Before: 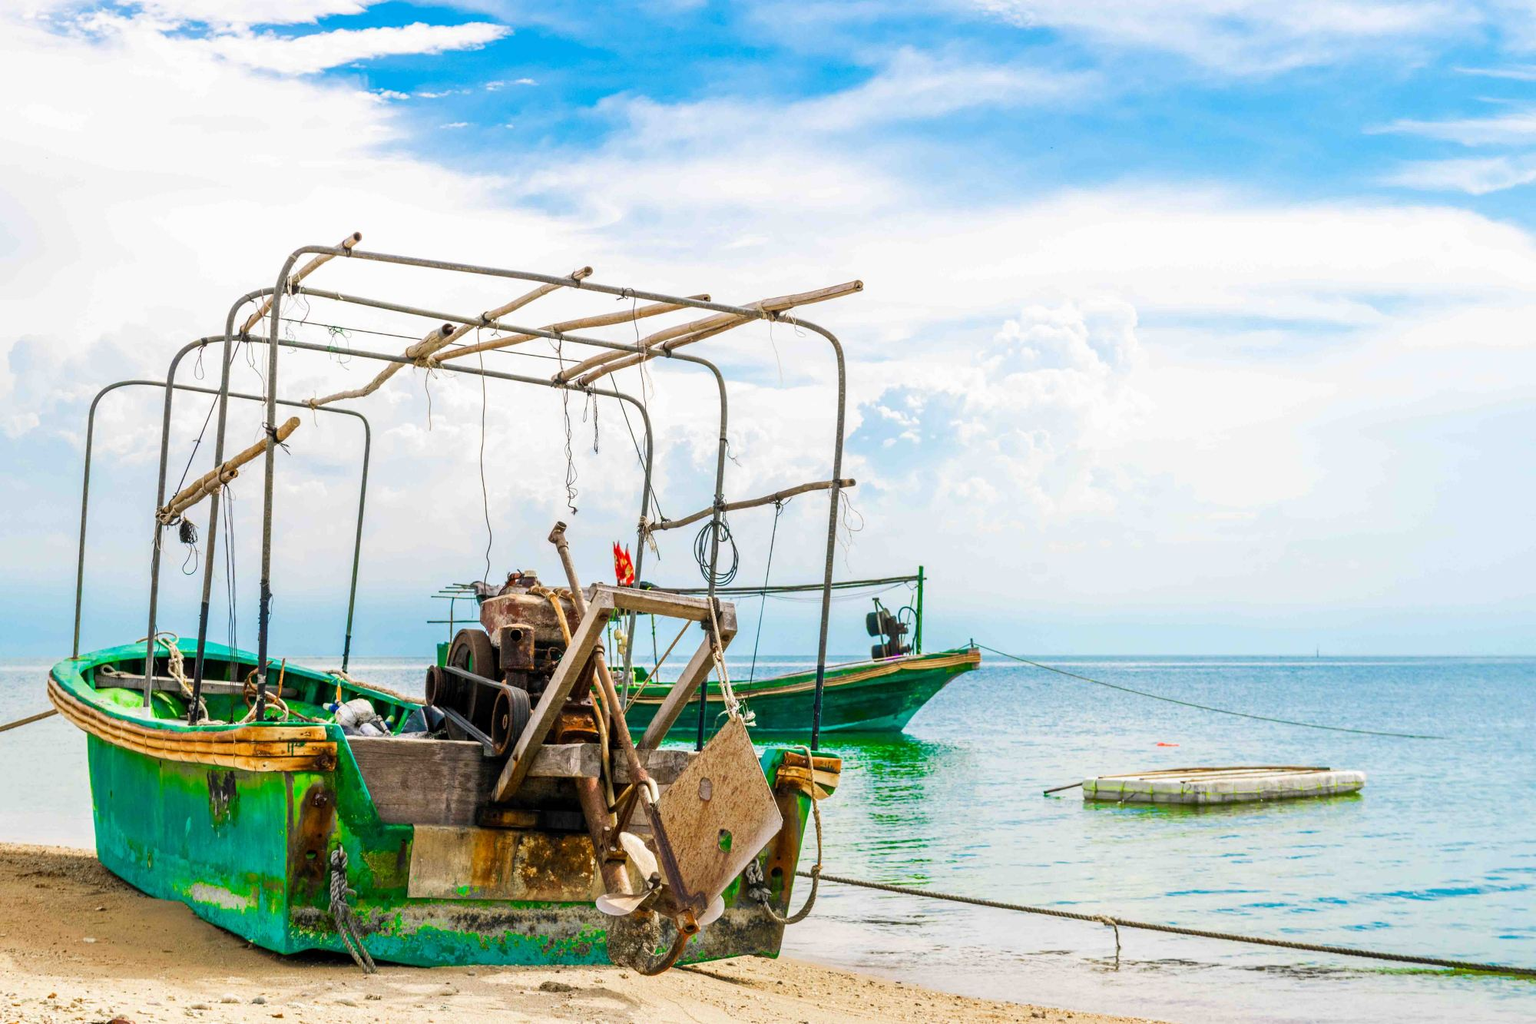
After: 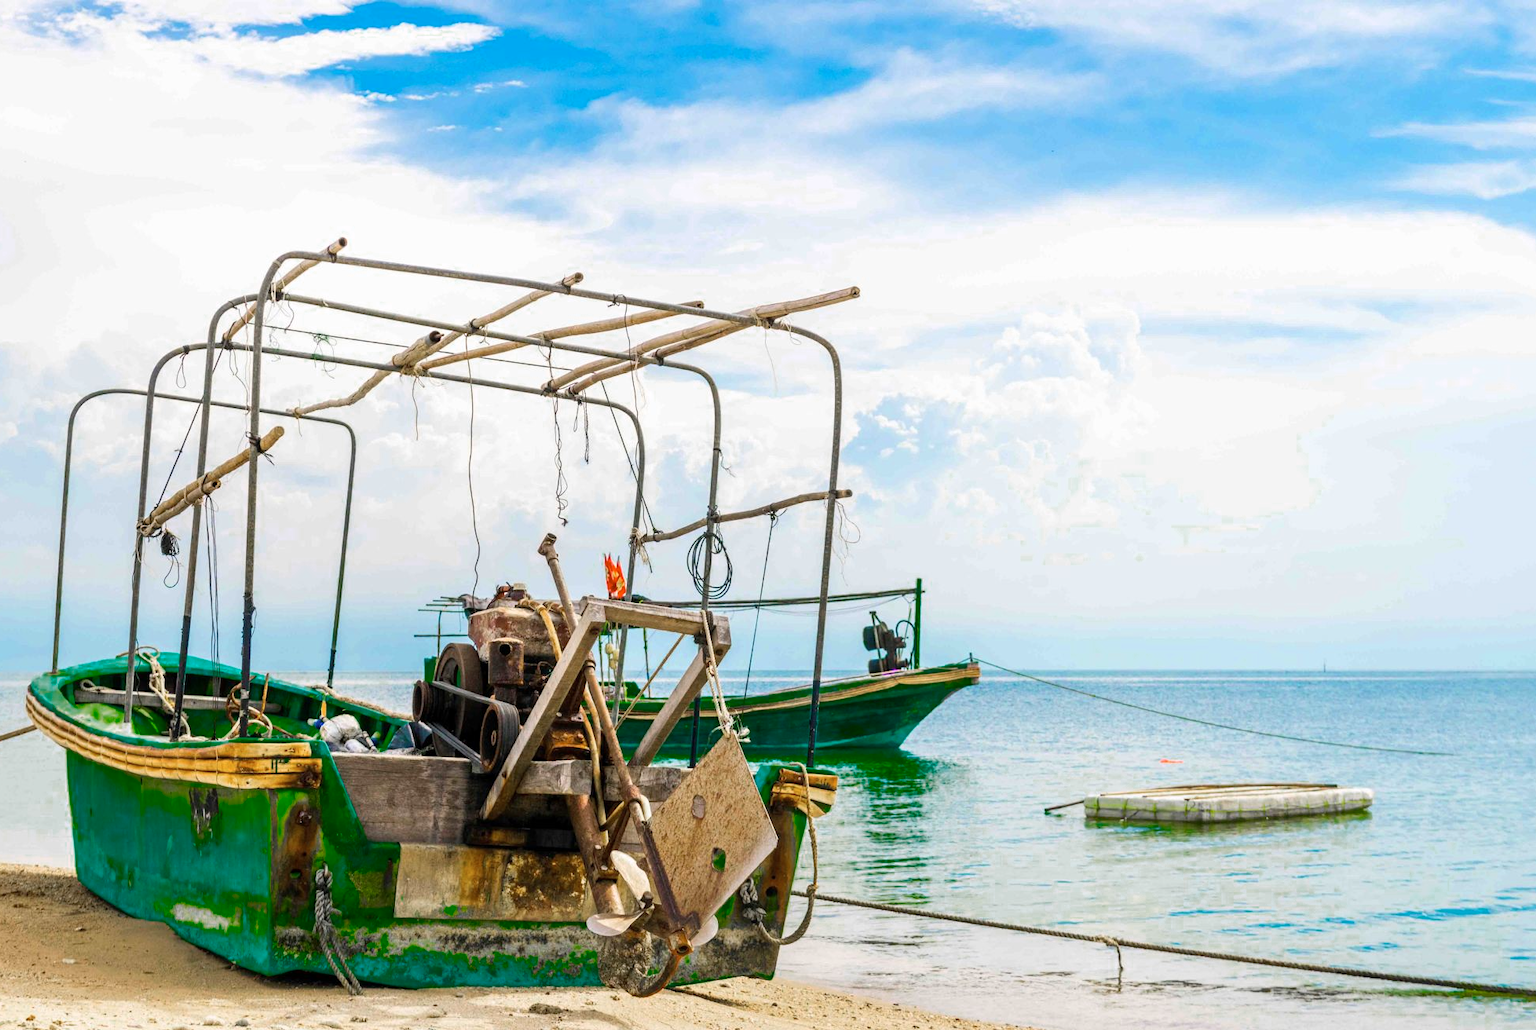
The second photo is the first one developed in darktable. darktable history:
crop and rotate: left 1.478%, right 0.697%, bottom 1.57%
color zones: curves: ch0 [(0, 0.558) (0.143, 0.548) (0.286, 0.447) (0.429, 0.259) (0.571, 0.5) (0.714, 0.5) (0.857, 0.593) (1, 0.558)]; ch1 [(0, 0.543) (0.01, 0.544) (0.12, 0.492) (0.248, 0.458) (0.5, 0.534) (0.748, 0.5) (0.99, 0.469) (1, 0.543)]; ch2 [(0, 0.507) (0.143, 0.522) (0.286, 0.505) (0.429, 0.5) (0.571, 0.5) (0.714, 0.5) (0.857, 0.5) (1, 0.507)]
